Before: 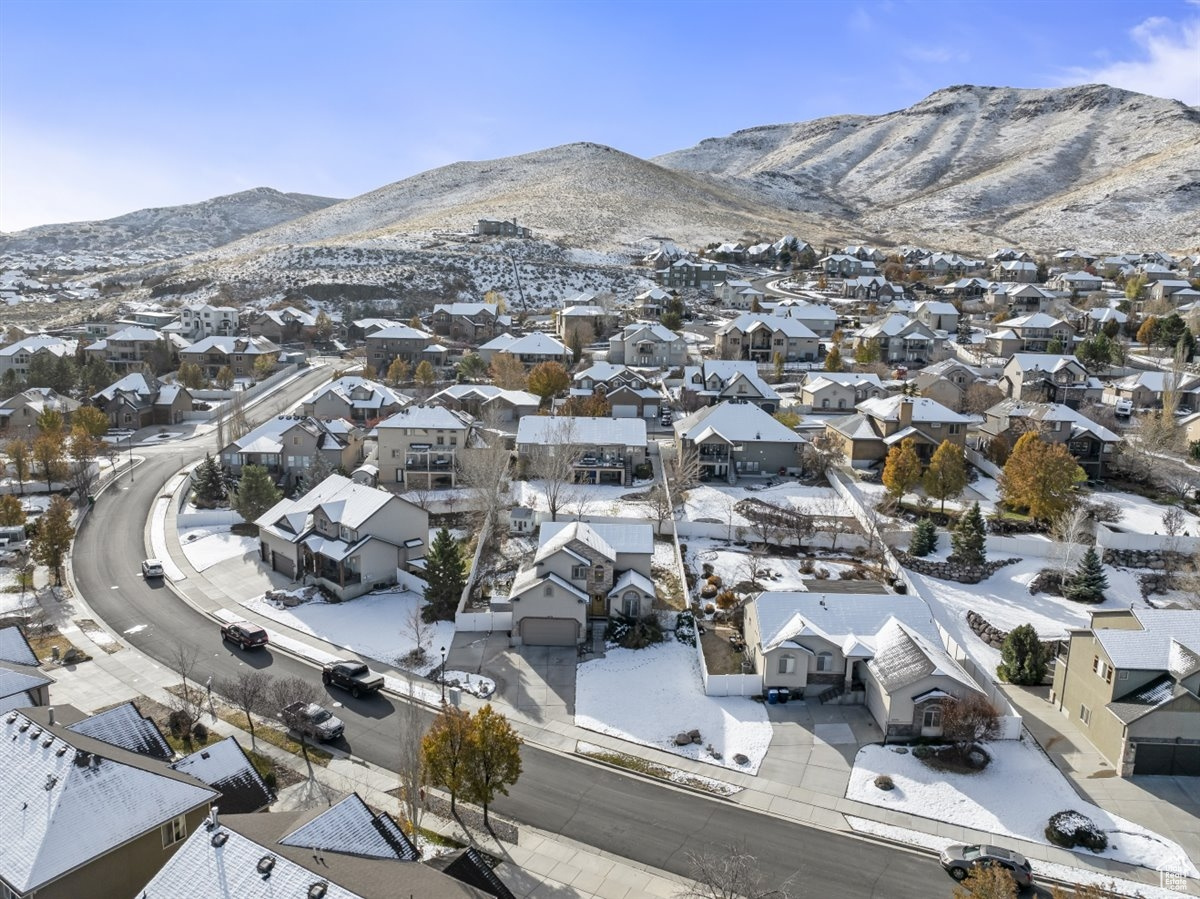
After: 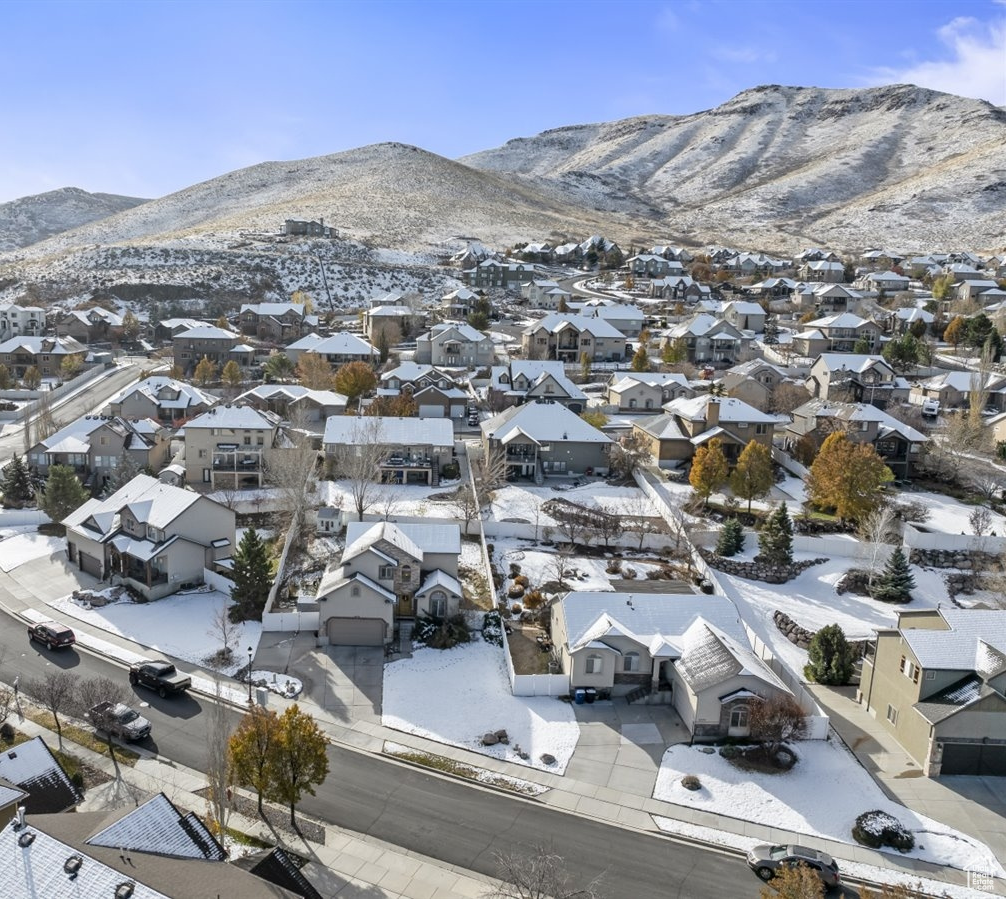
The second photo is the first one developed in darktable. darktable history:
crop: left 16.099%
